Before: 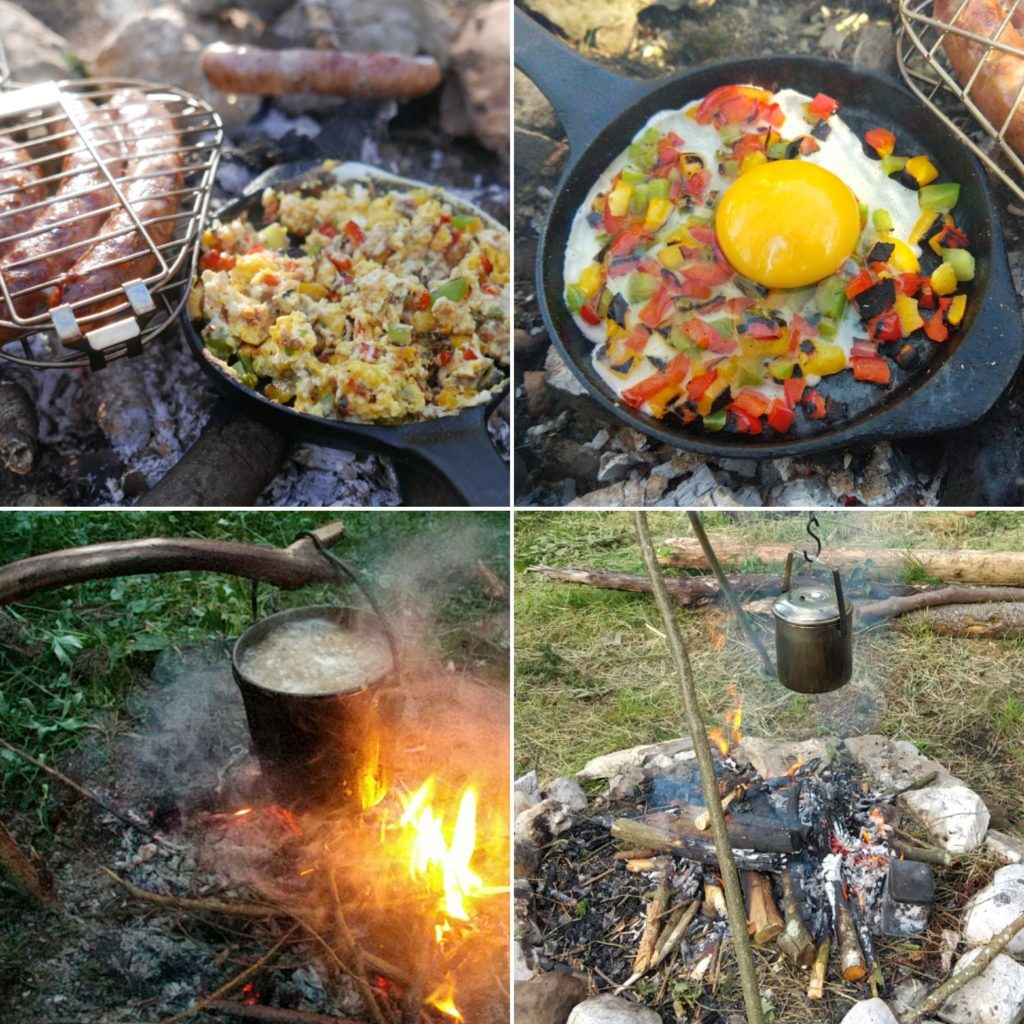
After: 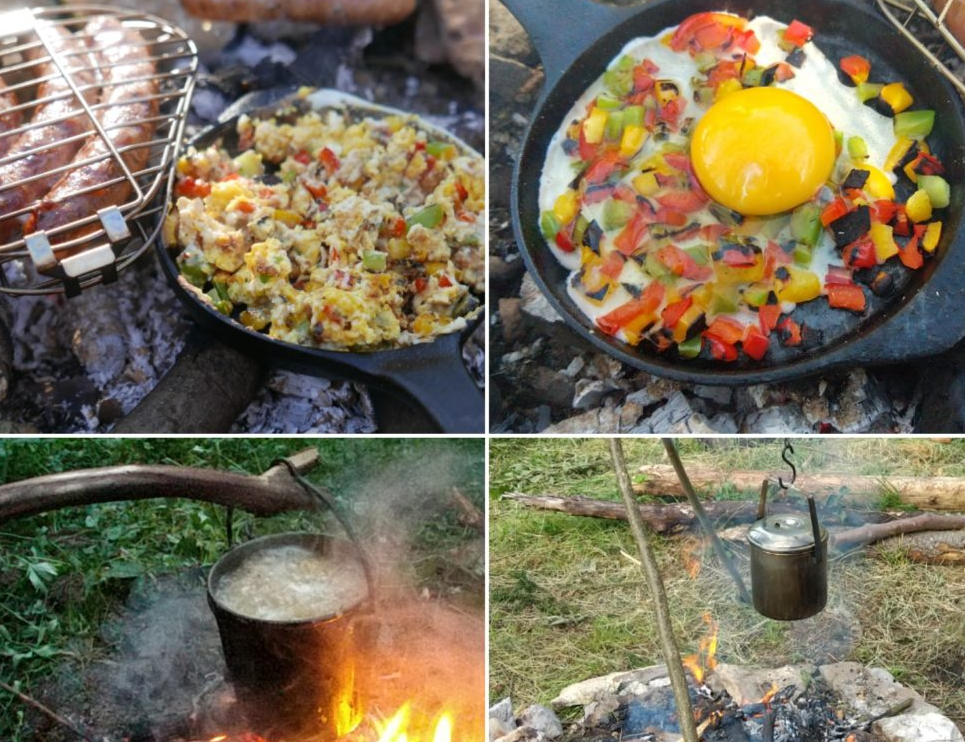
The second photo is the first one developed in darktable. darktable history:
crop: left 2.483%, top 7.205%, right 3.263%, bottom 20.248%
